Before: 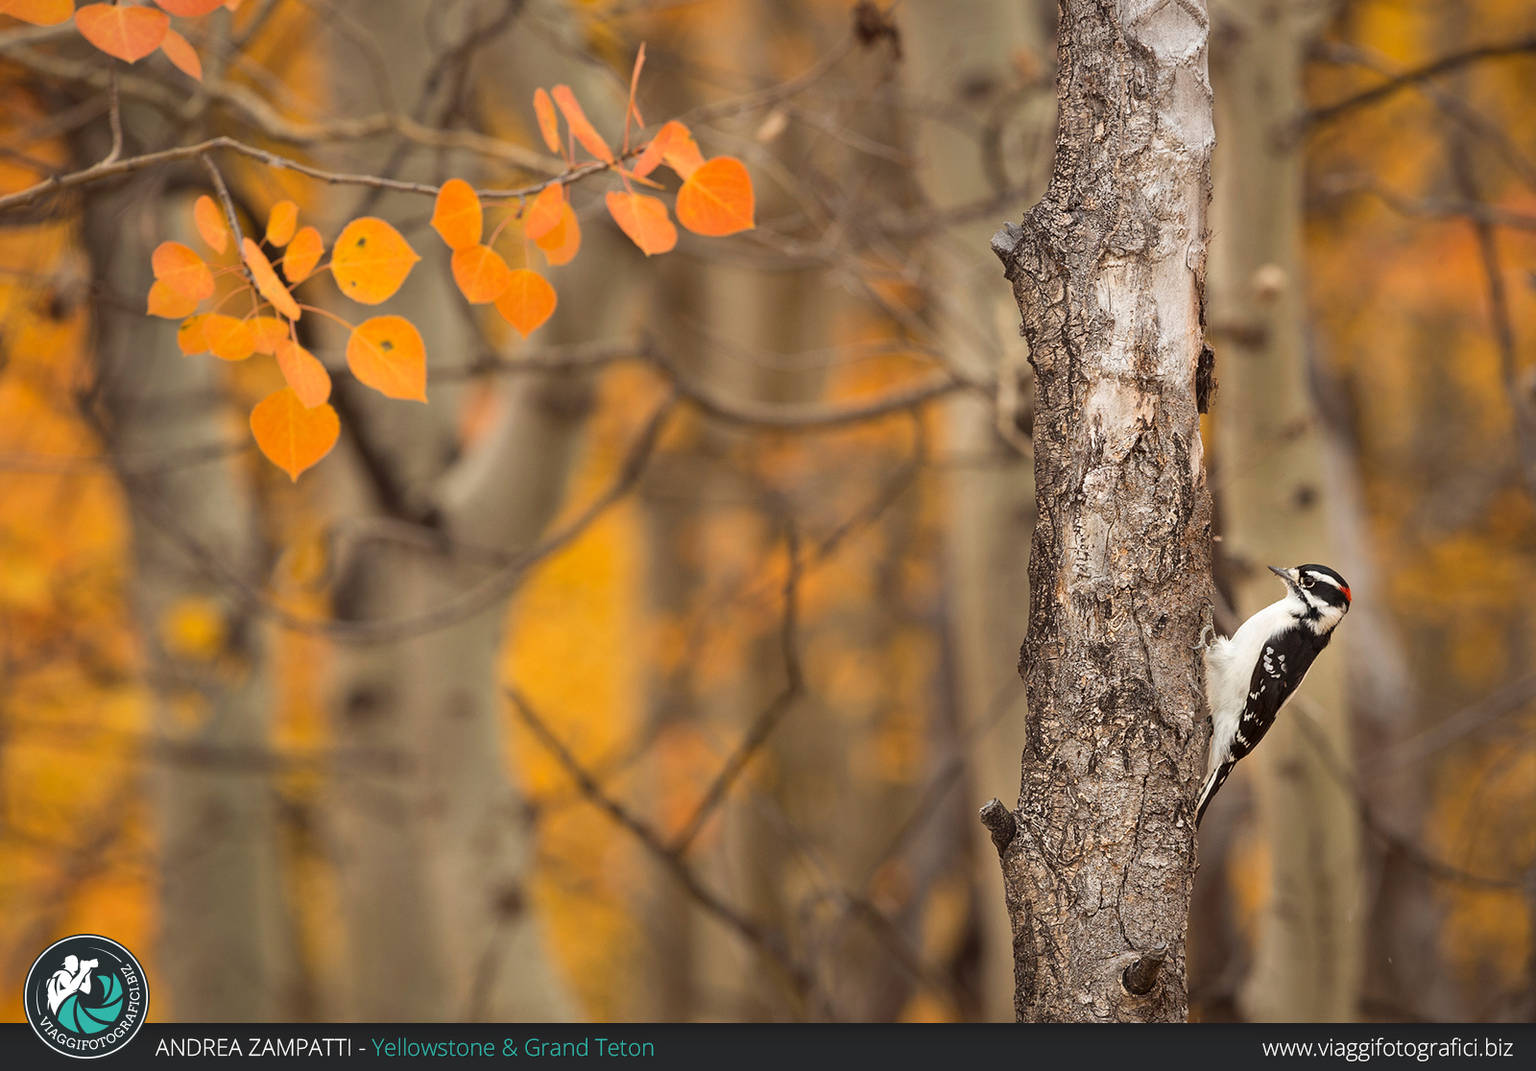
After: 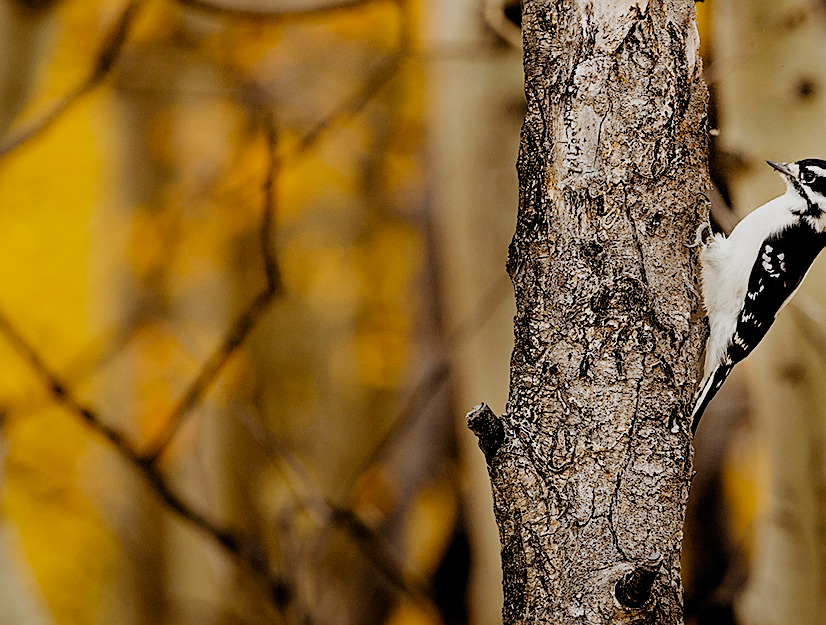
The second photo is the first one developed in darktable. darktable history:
crop: left 34.672%, top 38.481%, right 13.665%, bottom 5.477%
sharpen: on, module defaults
shadows and highlights: shadows -28.29, highlights 29.93
filmic rgb: black relative exposure -2.82 EV, white relative exposure 4.56 EV, threshold 3 EV, hardness 1.78, contrast 1.253, preserve chrominance no, color science v4 (2020), enable highlight reconstruction true
